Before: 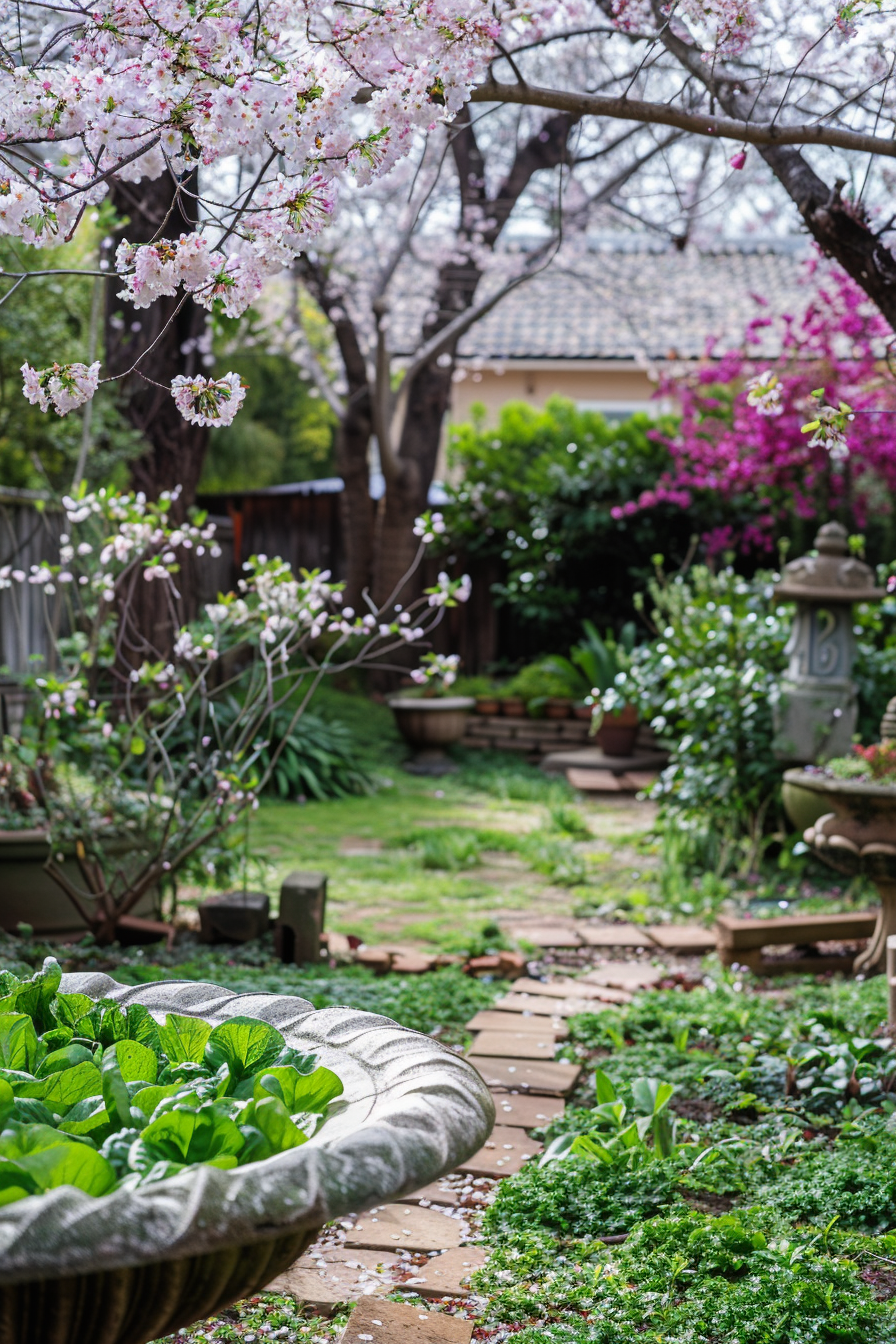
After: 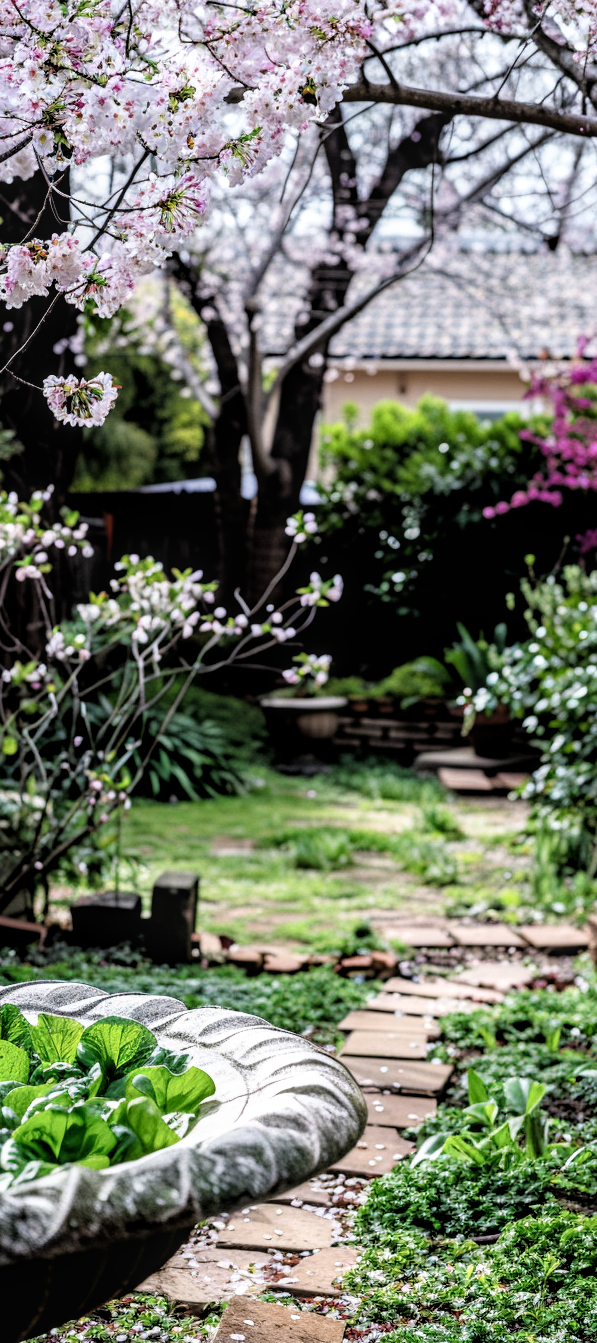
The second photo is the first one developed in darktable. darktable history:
local contrast: on, module defaults
filmic rgb: black relative exposure -3.64 EV, white relative exposure 2.44 EV, threshold 2.98 EV, hardness 3.3, enable highlight reconstruction true
crop and rotate: left 14.387%, right 18.945%
